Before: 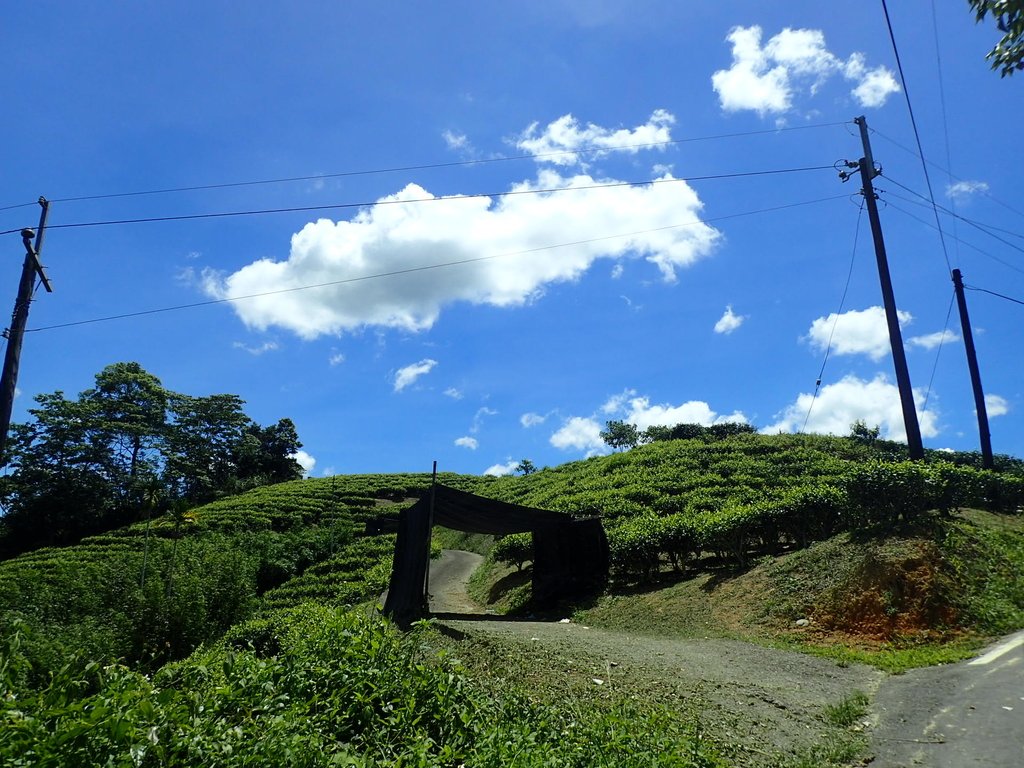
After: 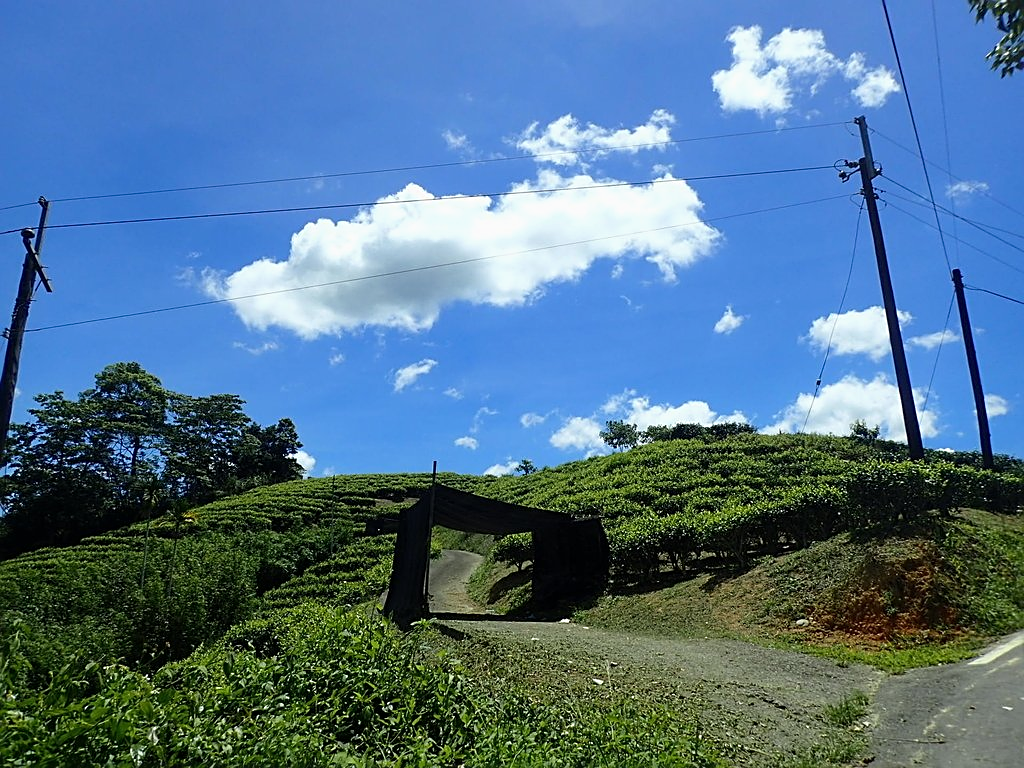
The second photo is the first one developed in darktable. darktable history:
sharpen: on, module defaults
exposure: exposure -0.057 EV, compensate exposure bias true, compensate highlight preservation false
